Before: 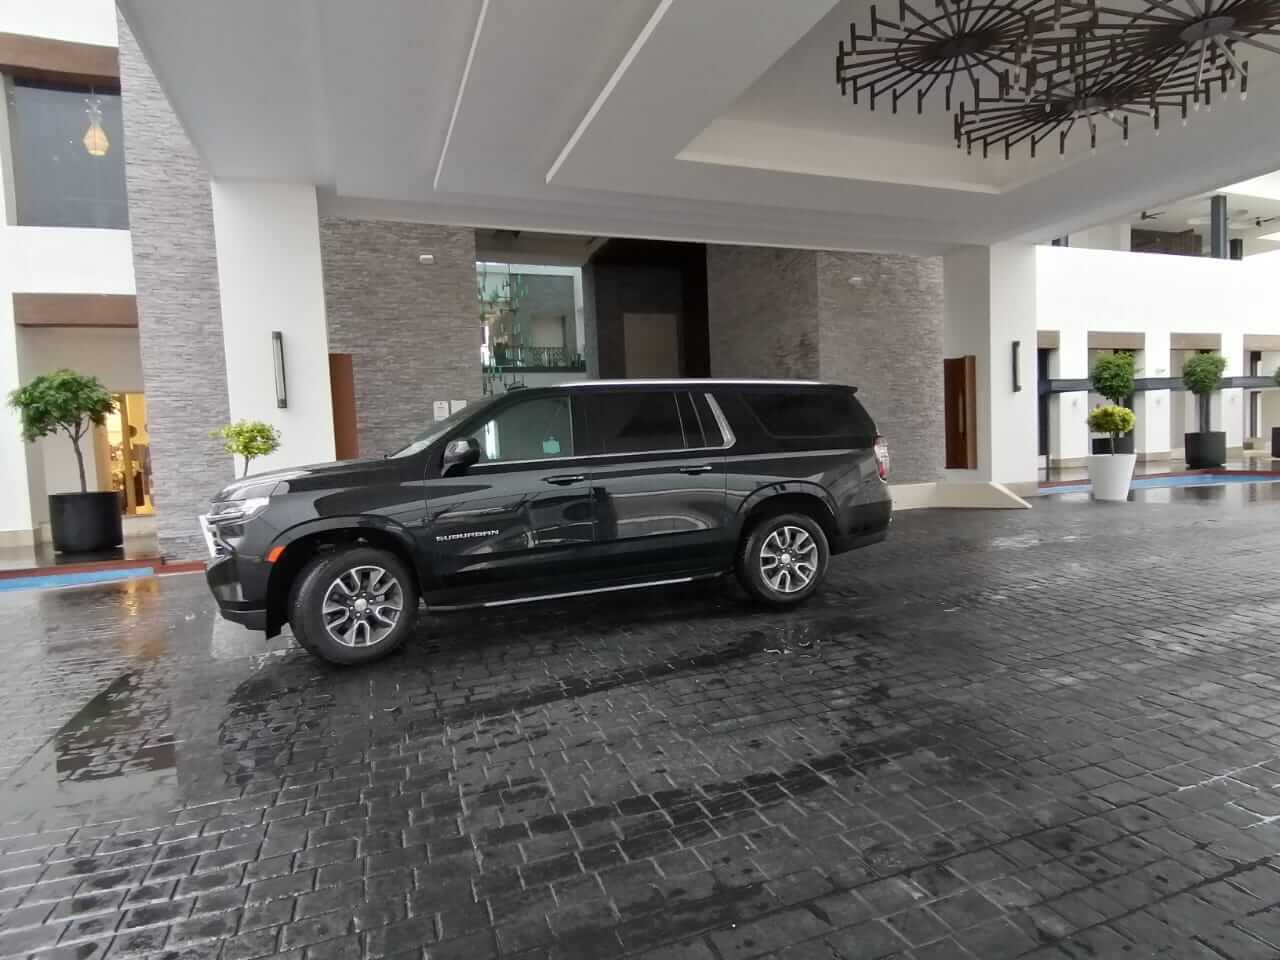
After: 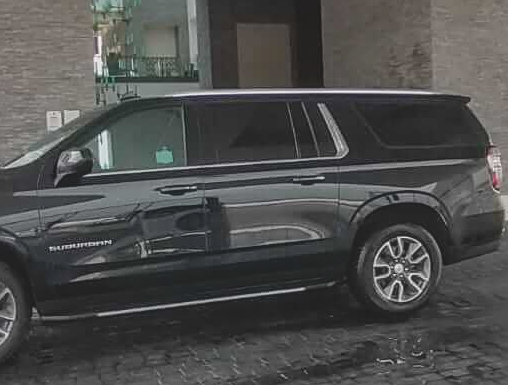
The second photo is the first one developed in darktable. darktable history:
sharpen: on, module defaults
crop: left 30.278%, top 30.308%, right 30.001%, bottom 29.495%
local contrast: highlights 3%, shadows 6%, detail 134%
contrast brightness saturation: contrast -0.289
